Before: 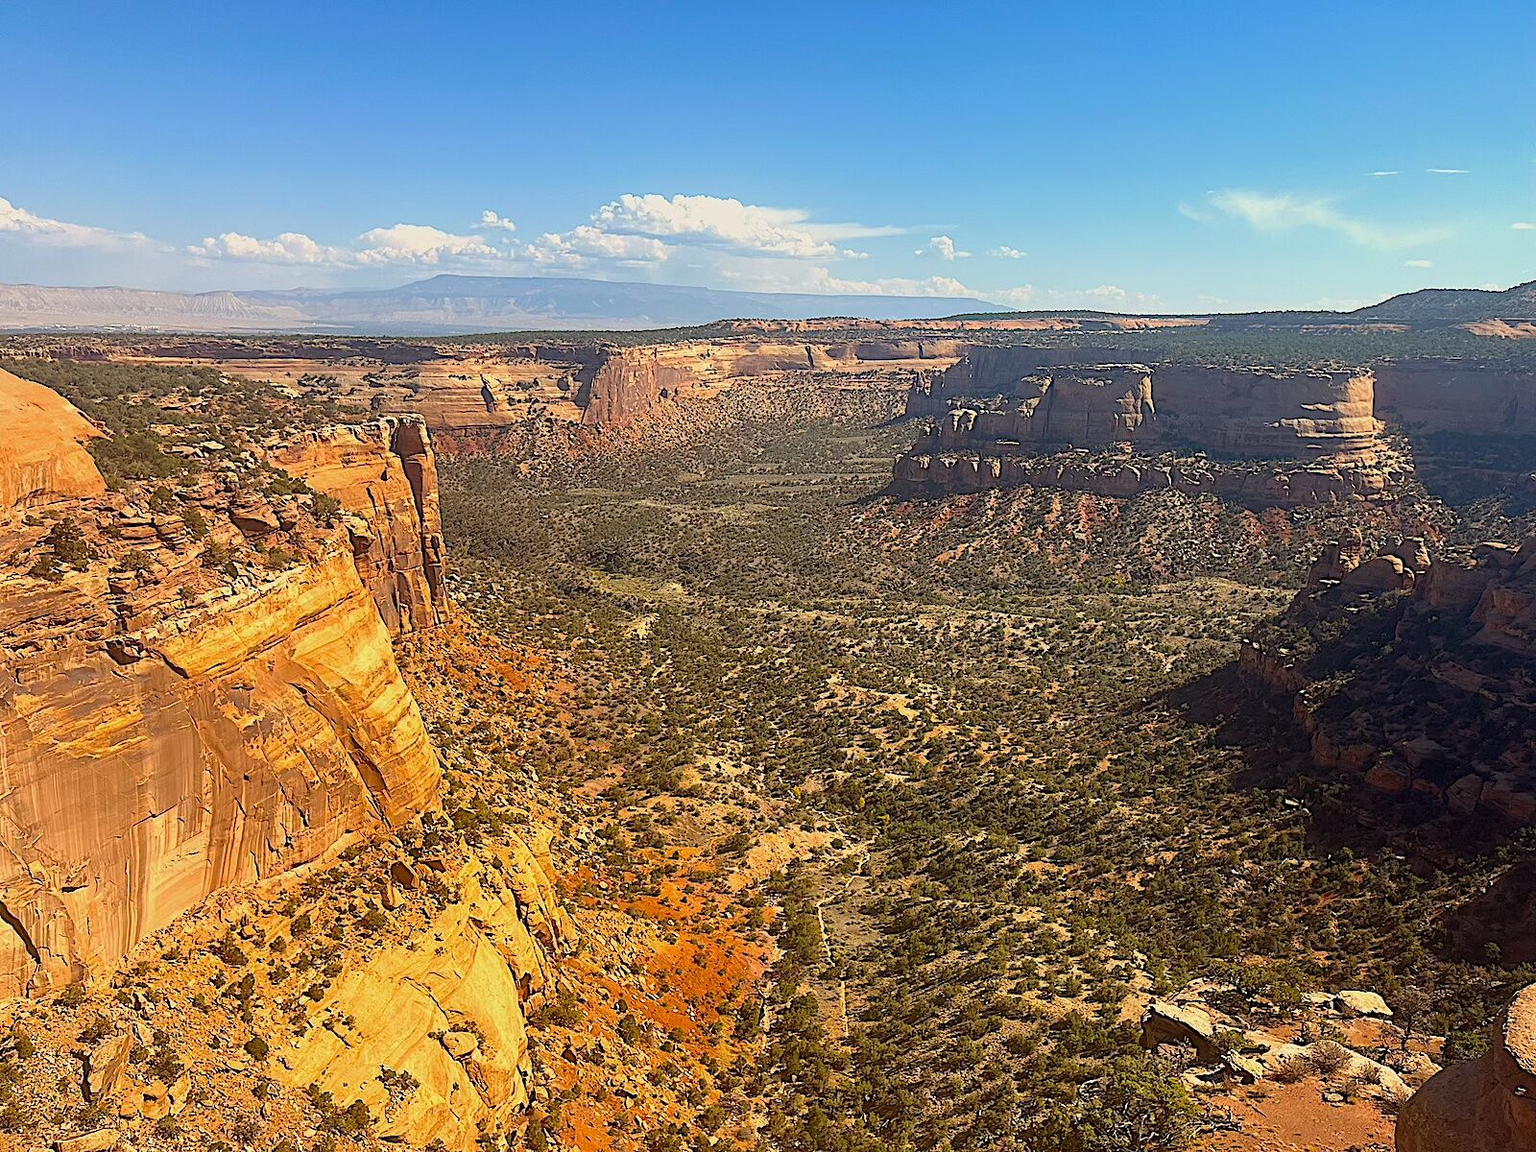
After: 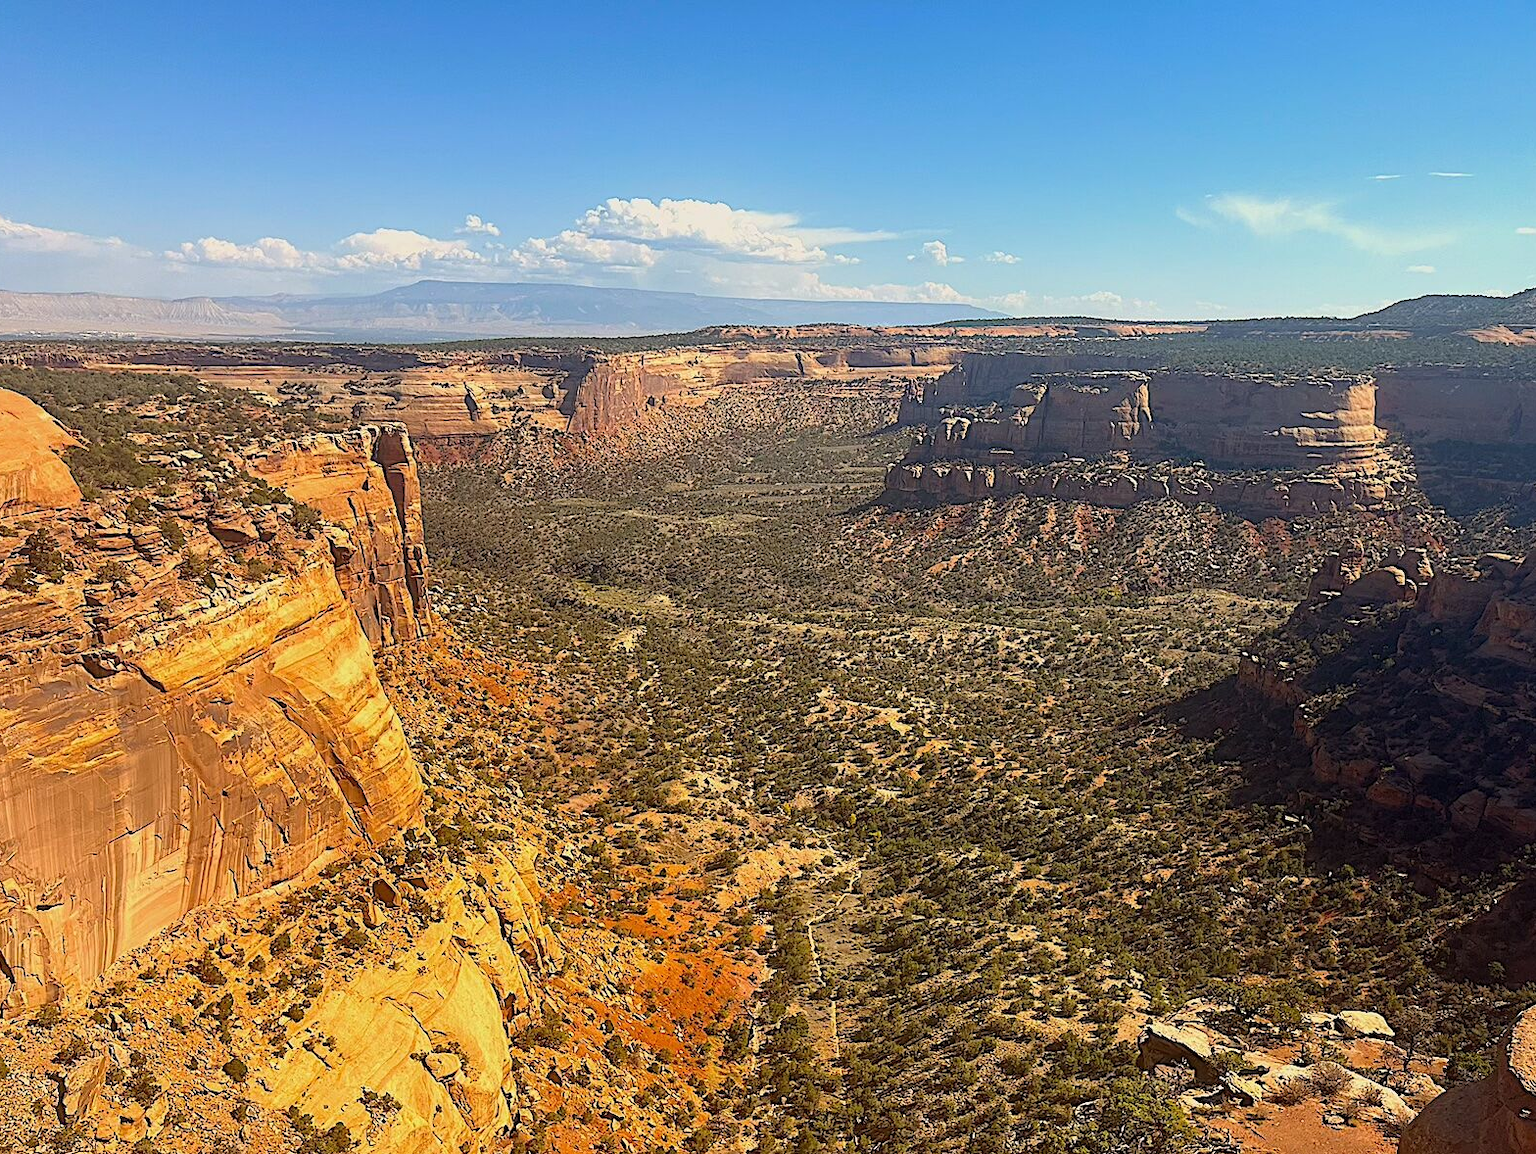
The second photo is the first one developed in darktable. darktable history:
crop: left 1.699%, right 0.266%, bottom 1.668%
